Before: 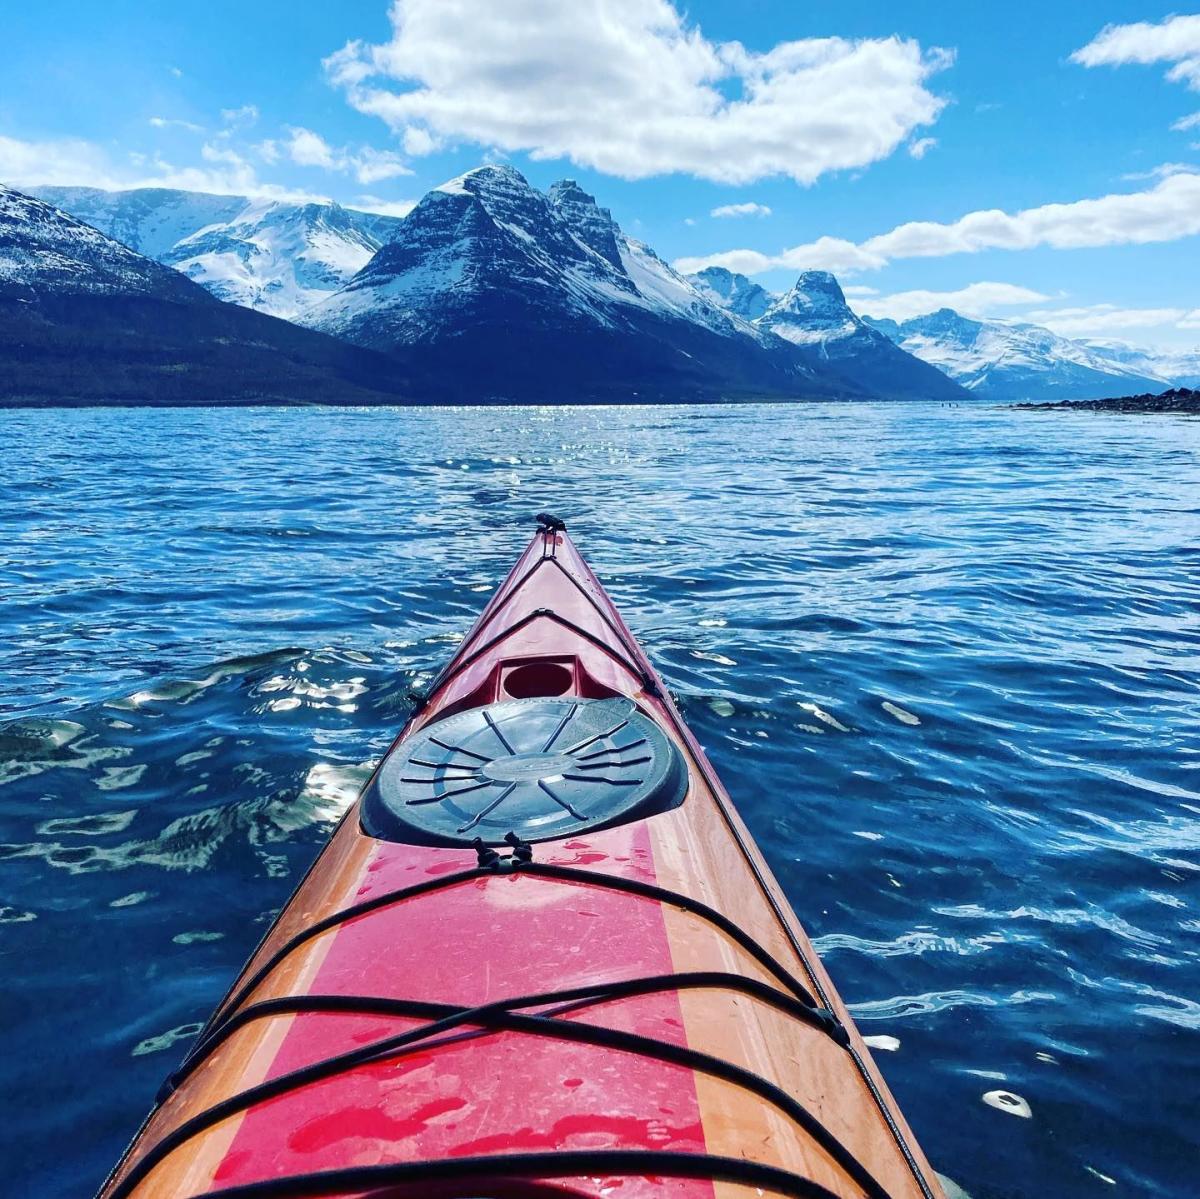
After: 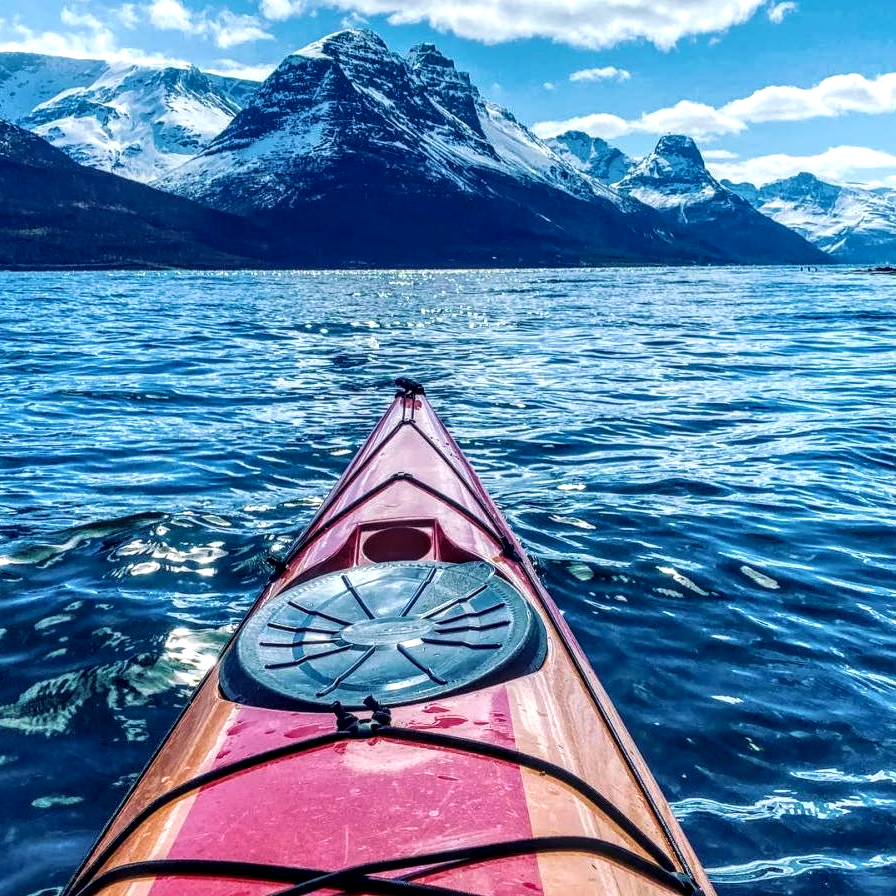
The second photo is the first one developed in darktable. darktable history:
white balance: emerald 1
crop and rotate: left 11.831%, top 11.346%, right 13.429%, bottom 13.899%
velvia: on, module defaults
local contrast: highlights 0%, shadows 0%, detail 182%
